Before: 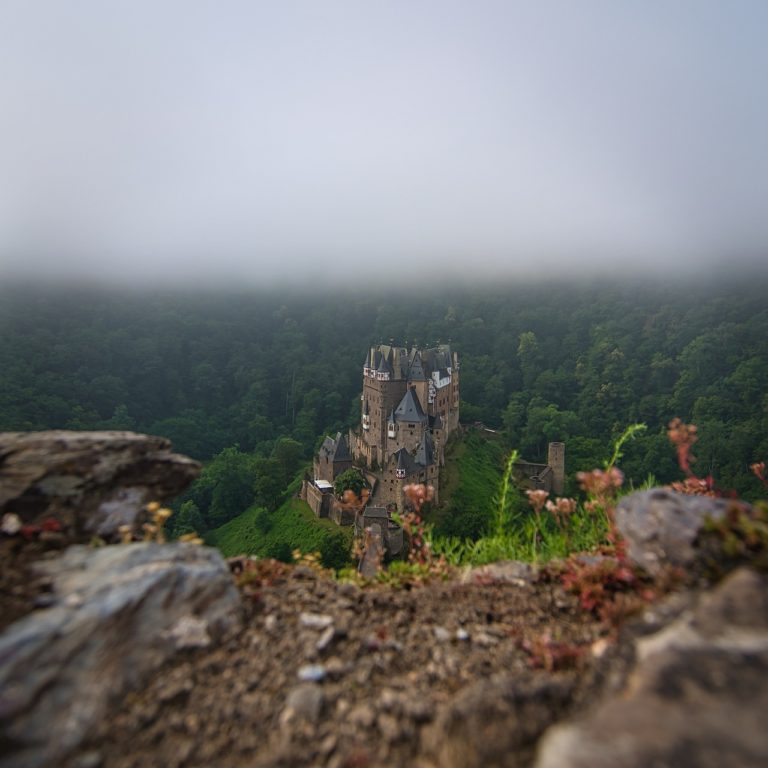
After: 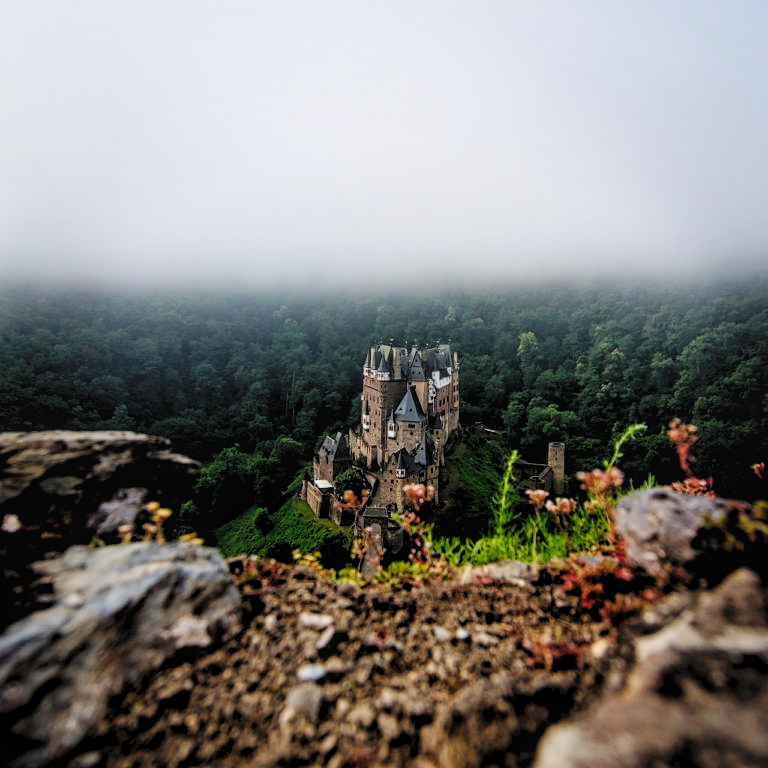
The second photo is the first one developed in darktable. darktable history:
rgb levels: levels [[0.029, 0.461, 0.922], [0, 0.5, 1], [0, 0.5, 1]]
local contrast: detail 115%
base curve: curves: ch0 [(0, 0) (0.036, 0.025) (0.121, 0.166) (0.206, 0.329) (0.605, 0.79) (1, 1)], preserve colors none
